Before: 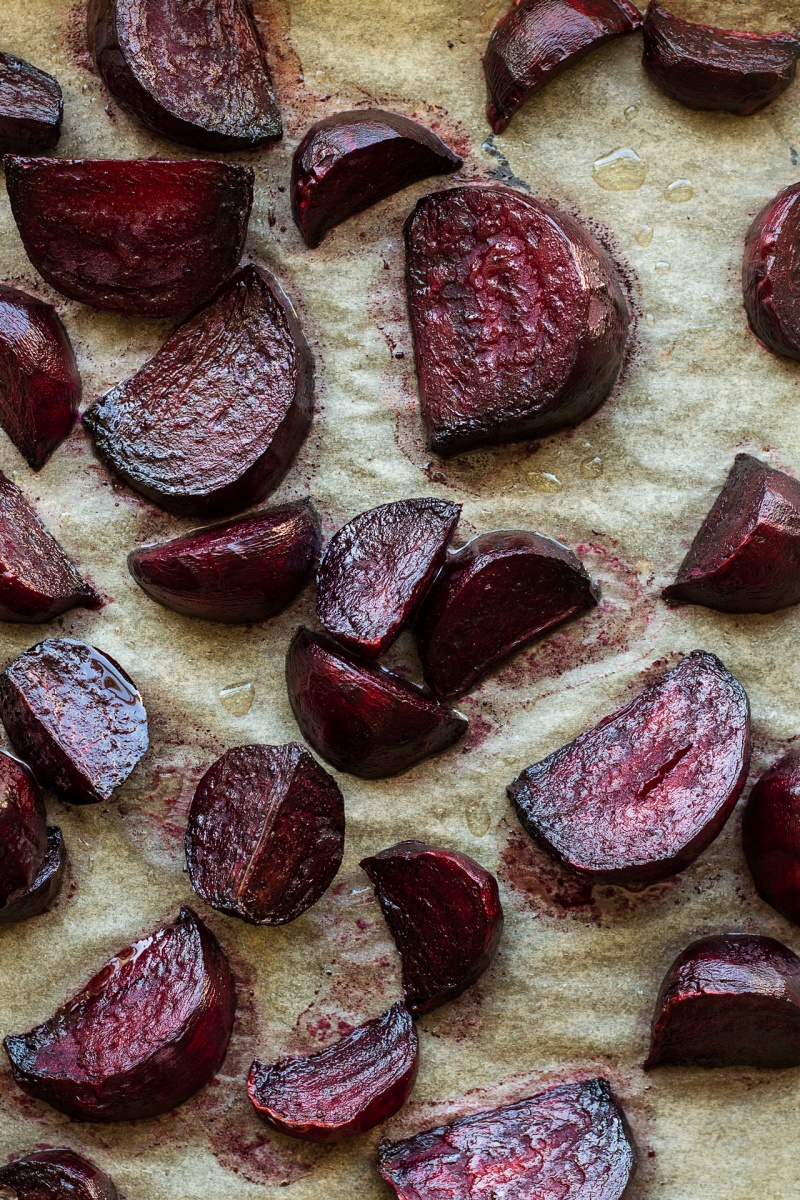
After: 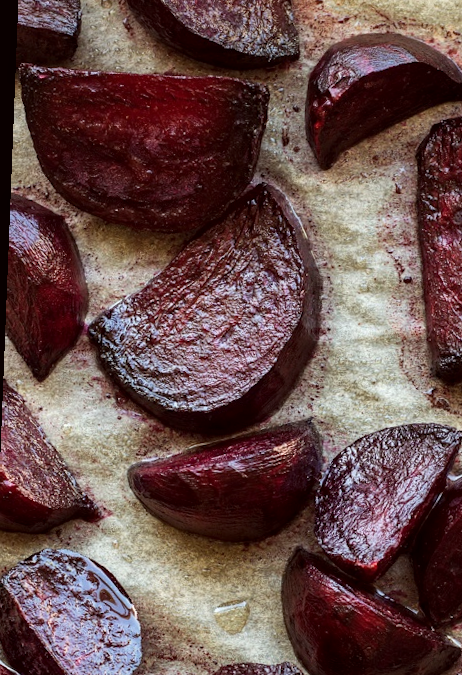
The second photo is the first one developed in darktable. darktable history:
color balance: mode lift, gamma, gain (sRGB), lift [1, 1.049, 1, 1]
rotate and perspective: rotation 2.27°, automatic cropping off
white balance: emerald 1
crop and rotate: left 3.047%, top 7.509%, right 42.236%, bottom 37.598%
local contrast: highlights 100%, shadows 100%, detail 120%, midtone range 0.2
